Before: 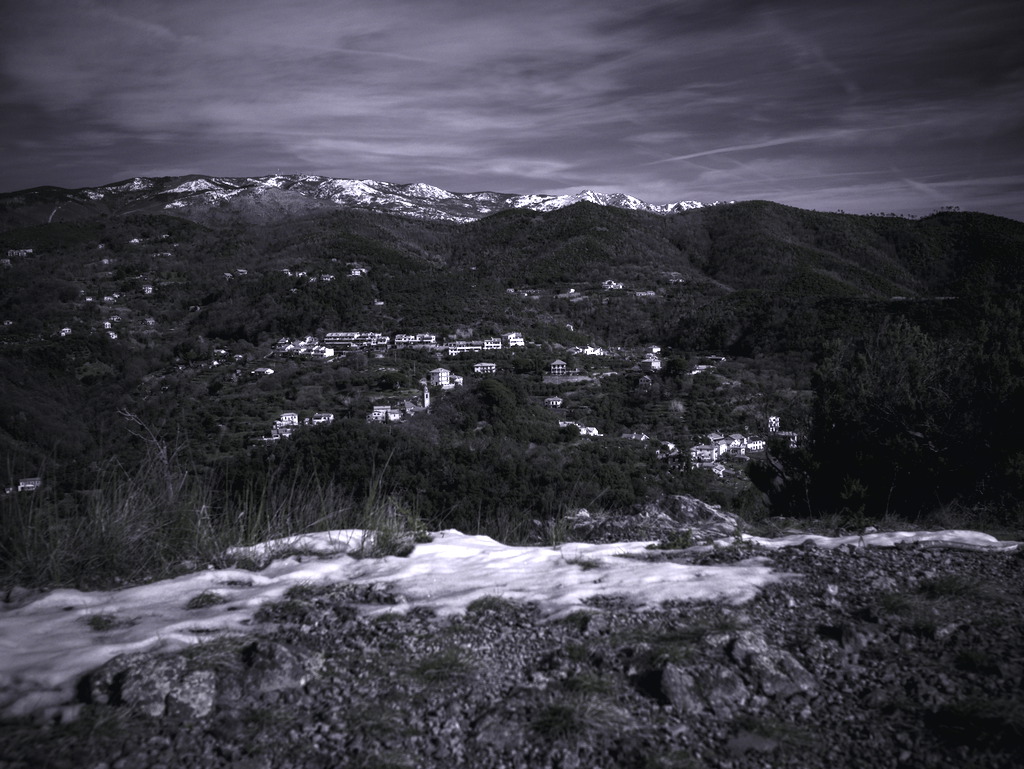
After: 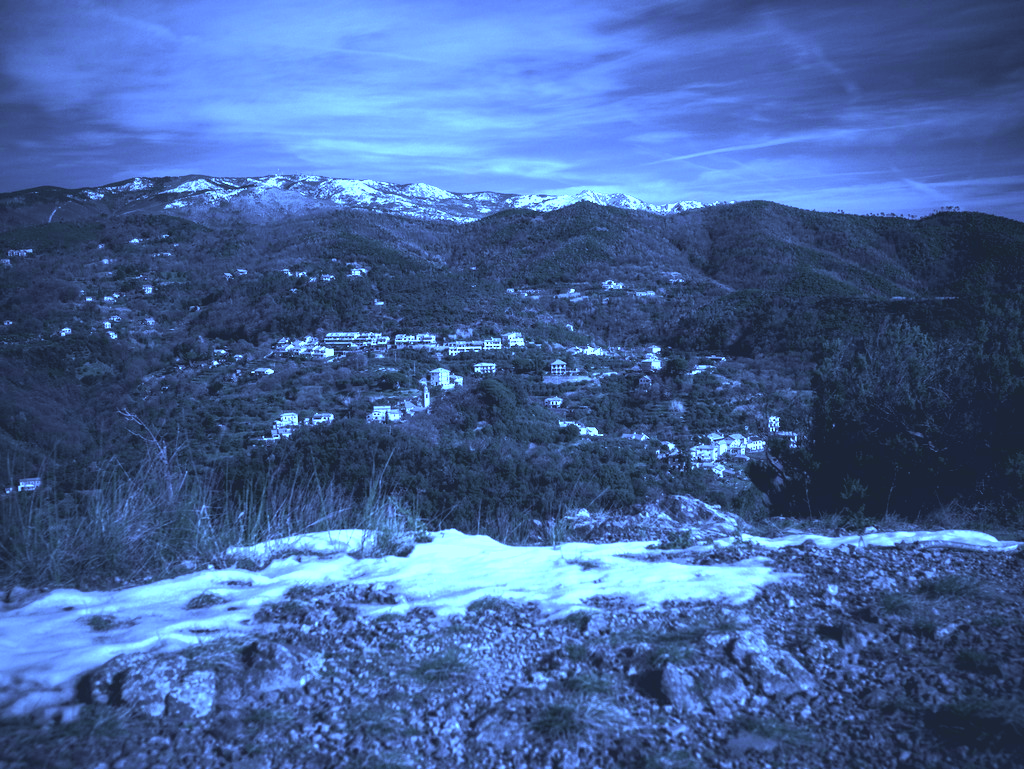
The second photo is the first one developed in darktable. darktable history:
contrast brightness saturation: contrast -0.15, brightness 0.05, saturation -0.12
tone equalizer: -8 EV -0.417 EV, -7 EV -0.389 EV, -6 EV -0.333 EV, -5 EV -0.222 EV, -3 EV 0.222 EV, -2 EV 0.333 EV, -1 EV 0.389 EV, +0 EV 0.417 EV, edges refinement/feathering 500, mask exposure compensation -1.57 EV, preserve details no
color calibration: illuminant as shot in camera, x 0.462, y 0.419, temperature 2651.64 K
exposure: black level correction 0, exposure 1 EV, compensate exposure bias true, compensate highlight preservation false
color balance rgb: global vibrance 10%
